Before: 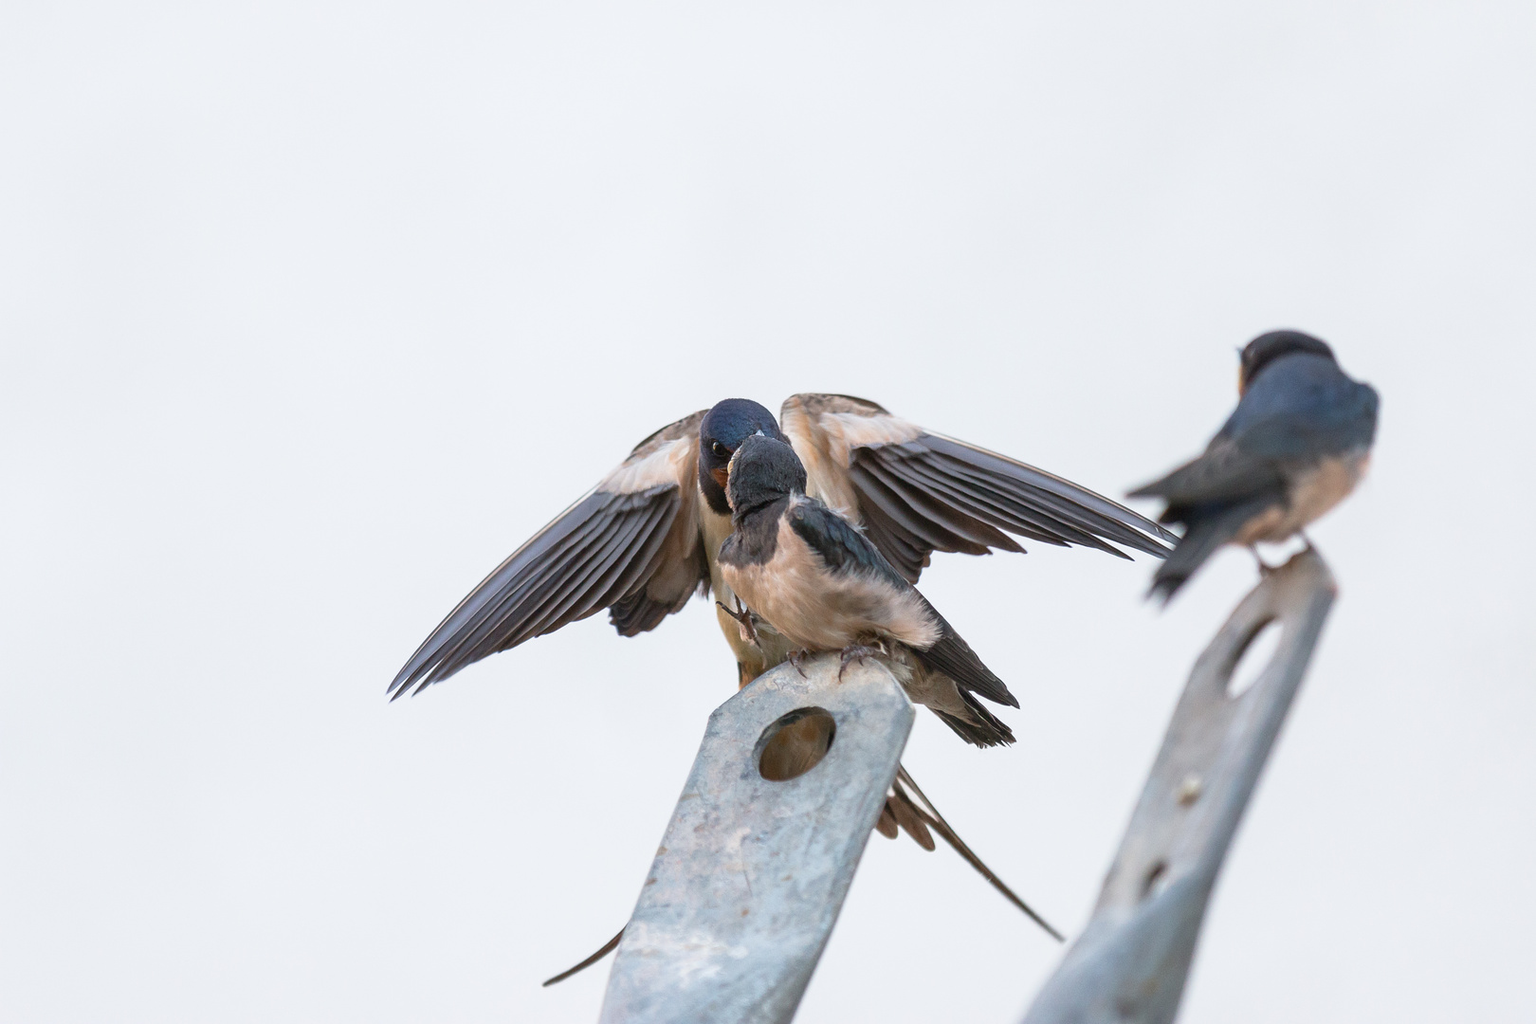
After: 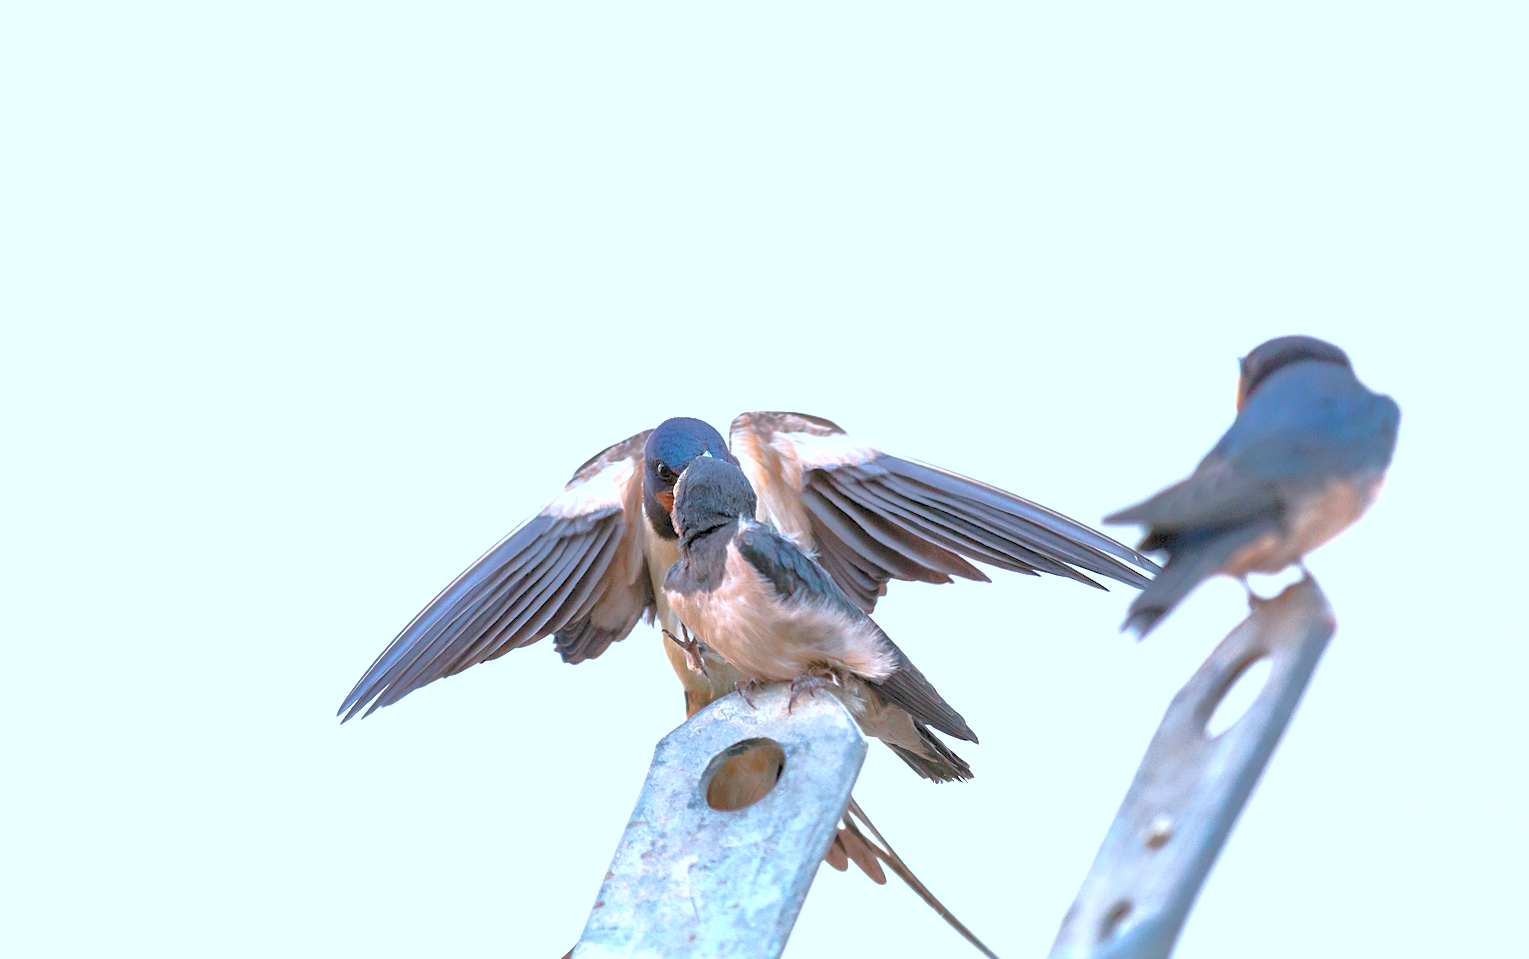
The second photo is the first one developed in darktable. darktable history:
color correction: highlights a* -2.24, highlights b* -18.1
shadows and highlights: on, module defaults
crop and rotate: top 0%, bottom 5.097%
rotate and perspective: rotation 0.062°, lens shift (vertical) 0.115, lens shift (horizontal) -0.133, crop left 0.047, crop right 0.94, crop top 0.061, crop bottom 0.94
sharpen: amount 0.2
levels: levels [0.036, 0.364, 0.827]
